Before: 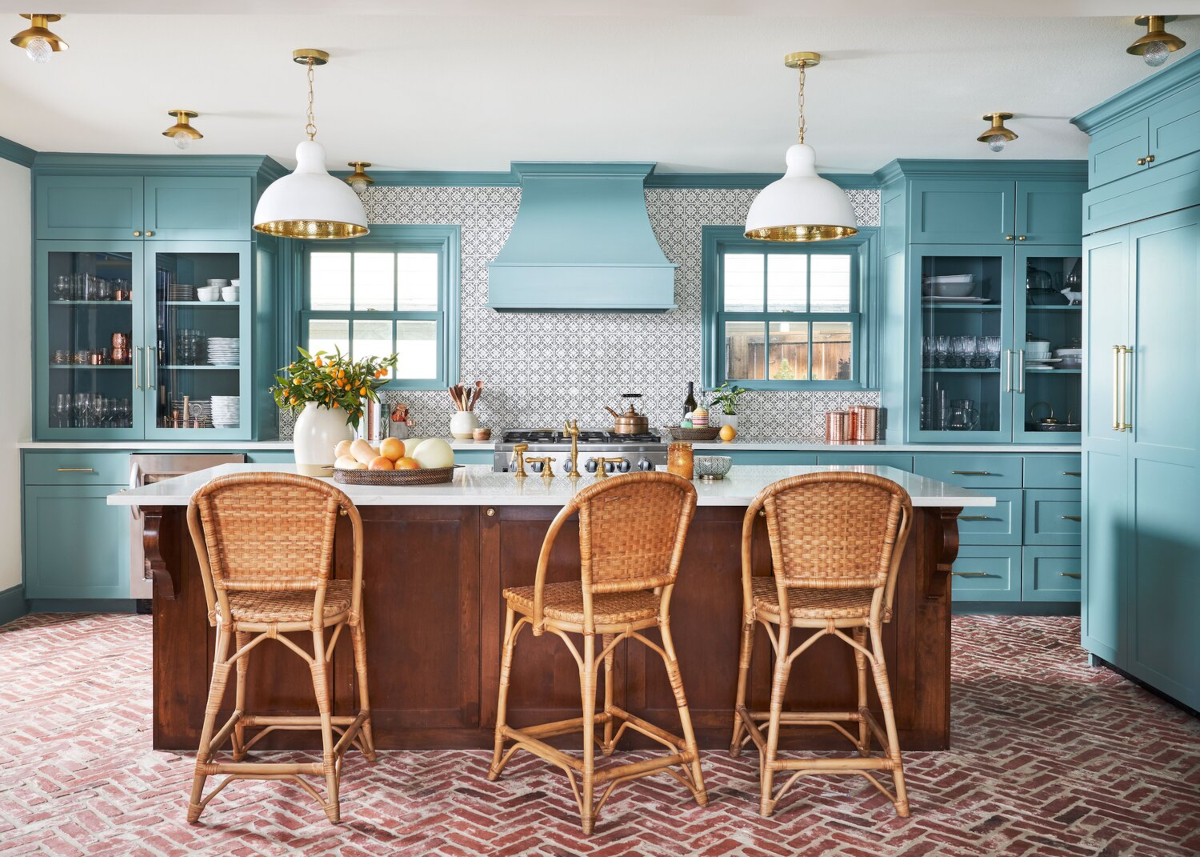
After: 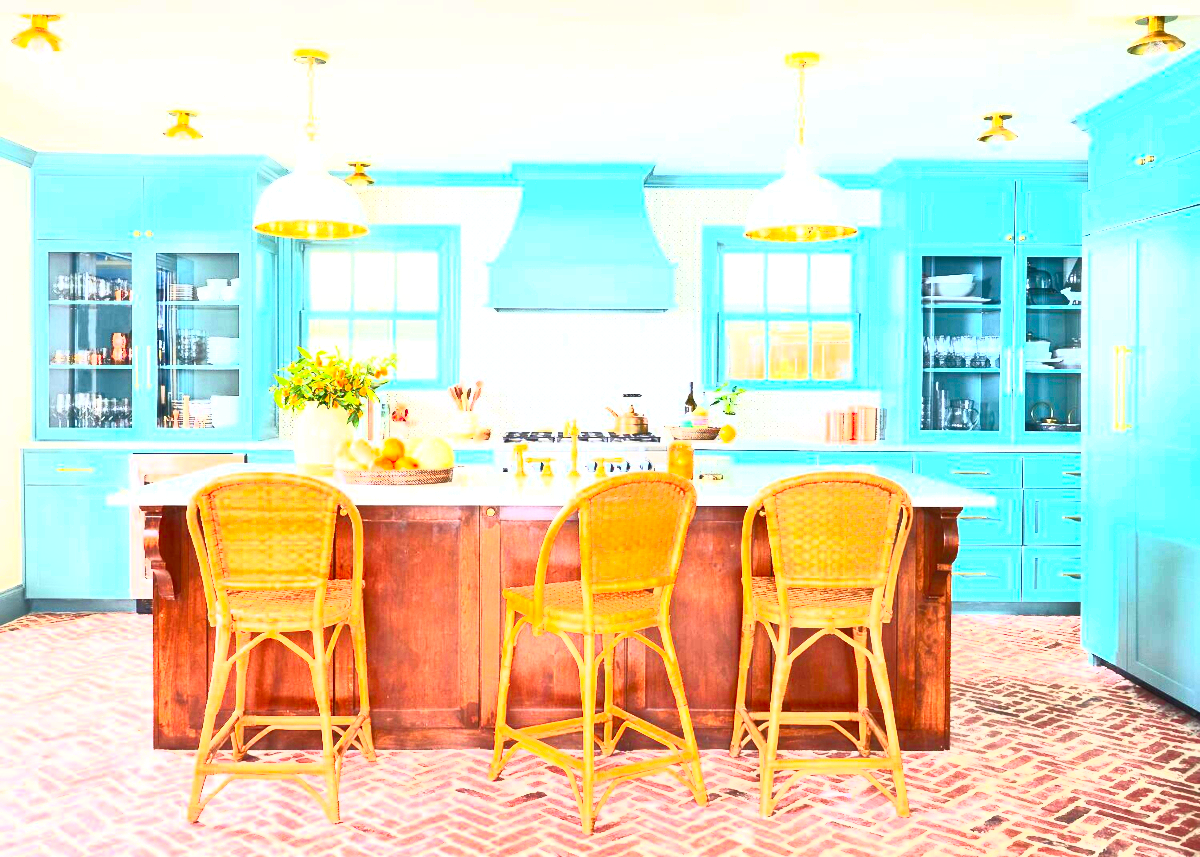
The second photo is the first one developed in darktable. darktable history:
exposure: black level correction 0, exposure 1.478 EV
contrast brightness saturation: contrast 1, brightness 0.98, saturation 0.989
